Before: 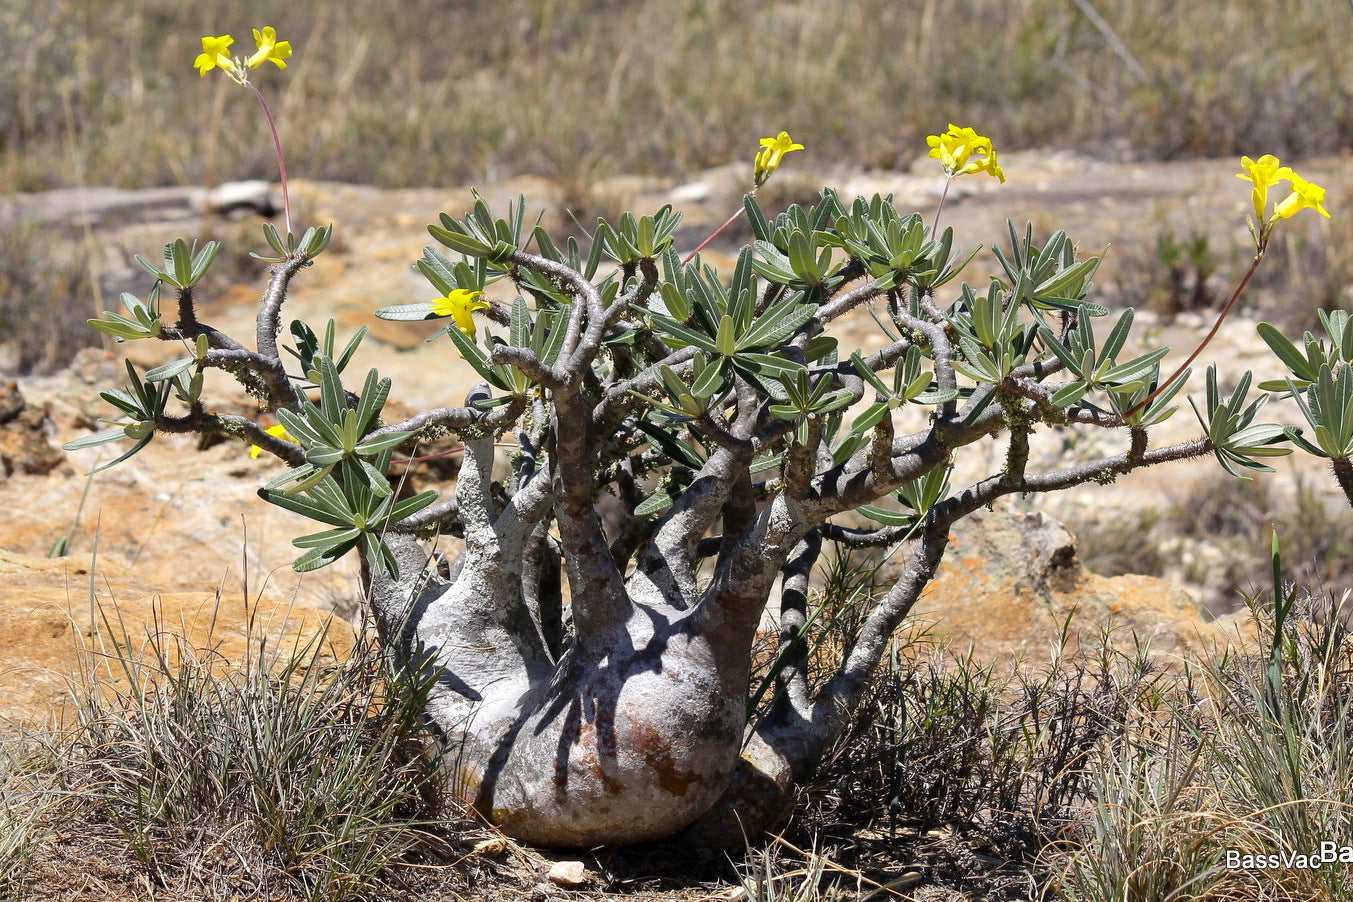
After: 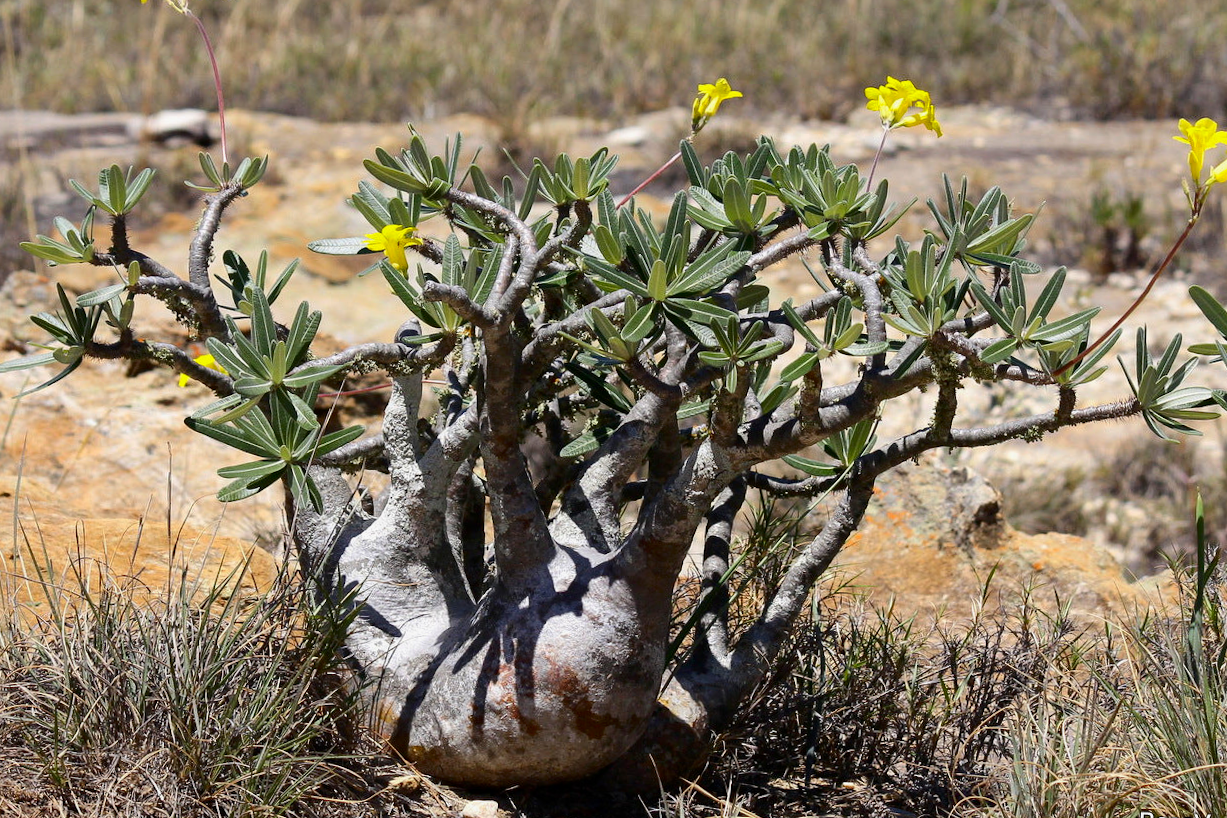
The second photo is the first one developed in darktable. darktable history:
crop and rotate: angle -1.96°, left 3.097%, top 4.154%, right 1.586%, bottom 0.529%
shadows and highlights: shadows -20, white point adjustment -2, highlights -35
contrast brightness saturation: contrast 0.15, brightness -0.01, saturation 0.1
color correction: saturation 0.98
